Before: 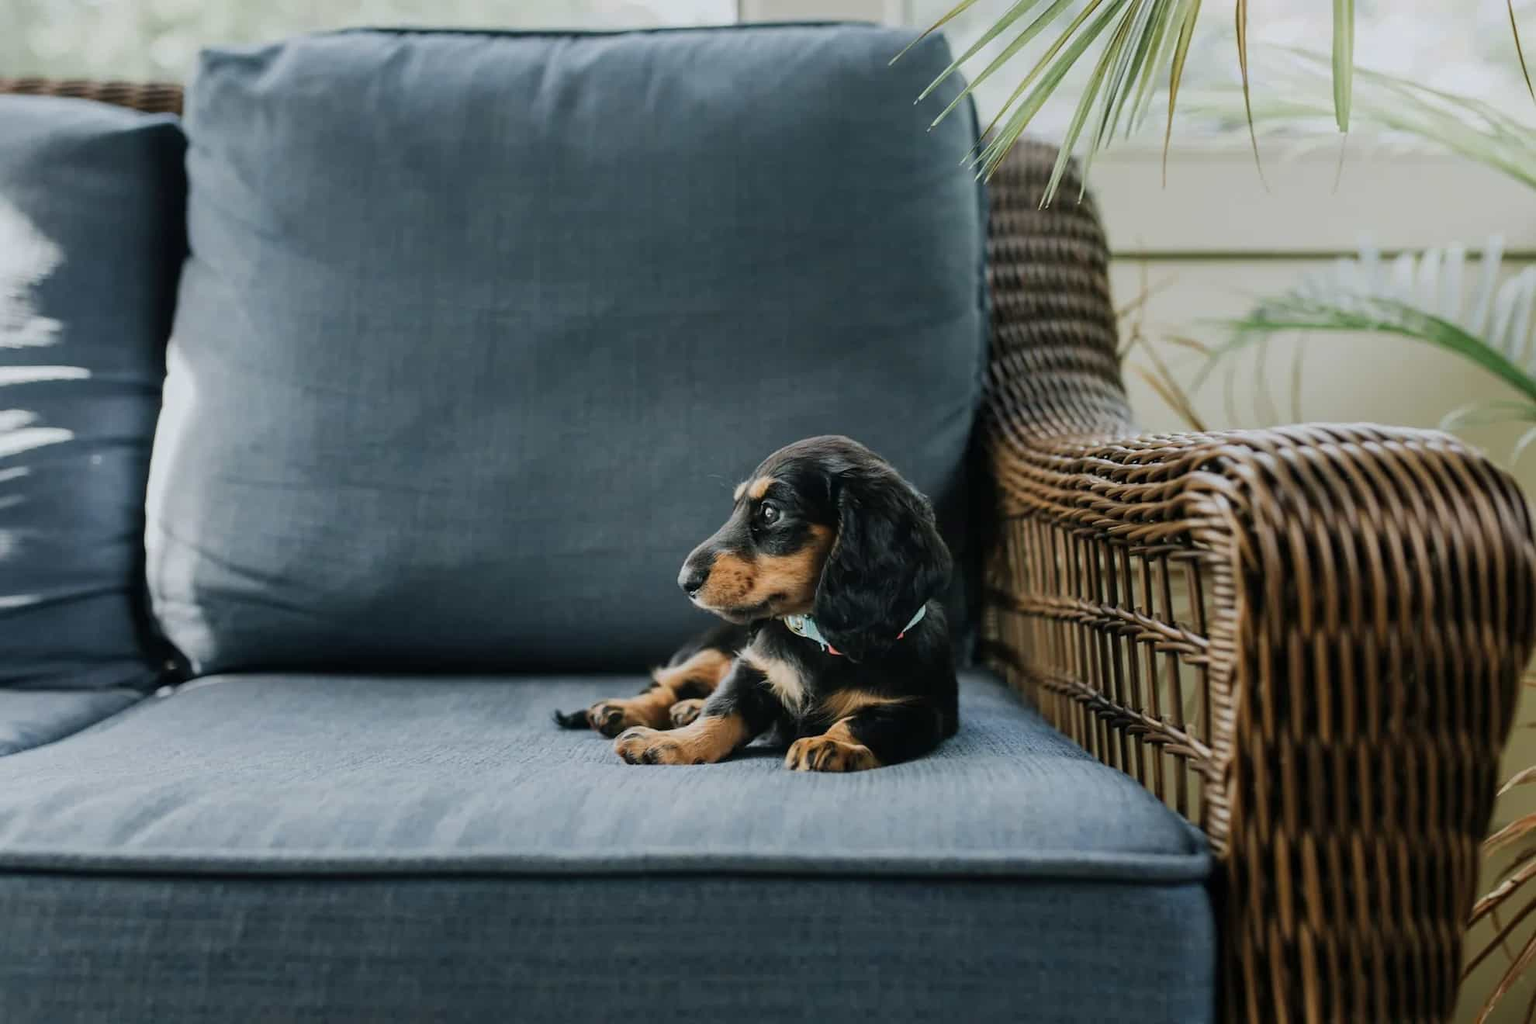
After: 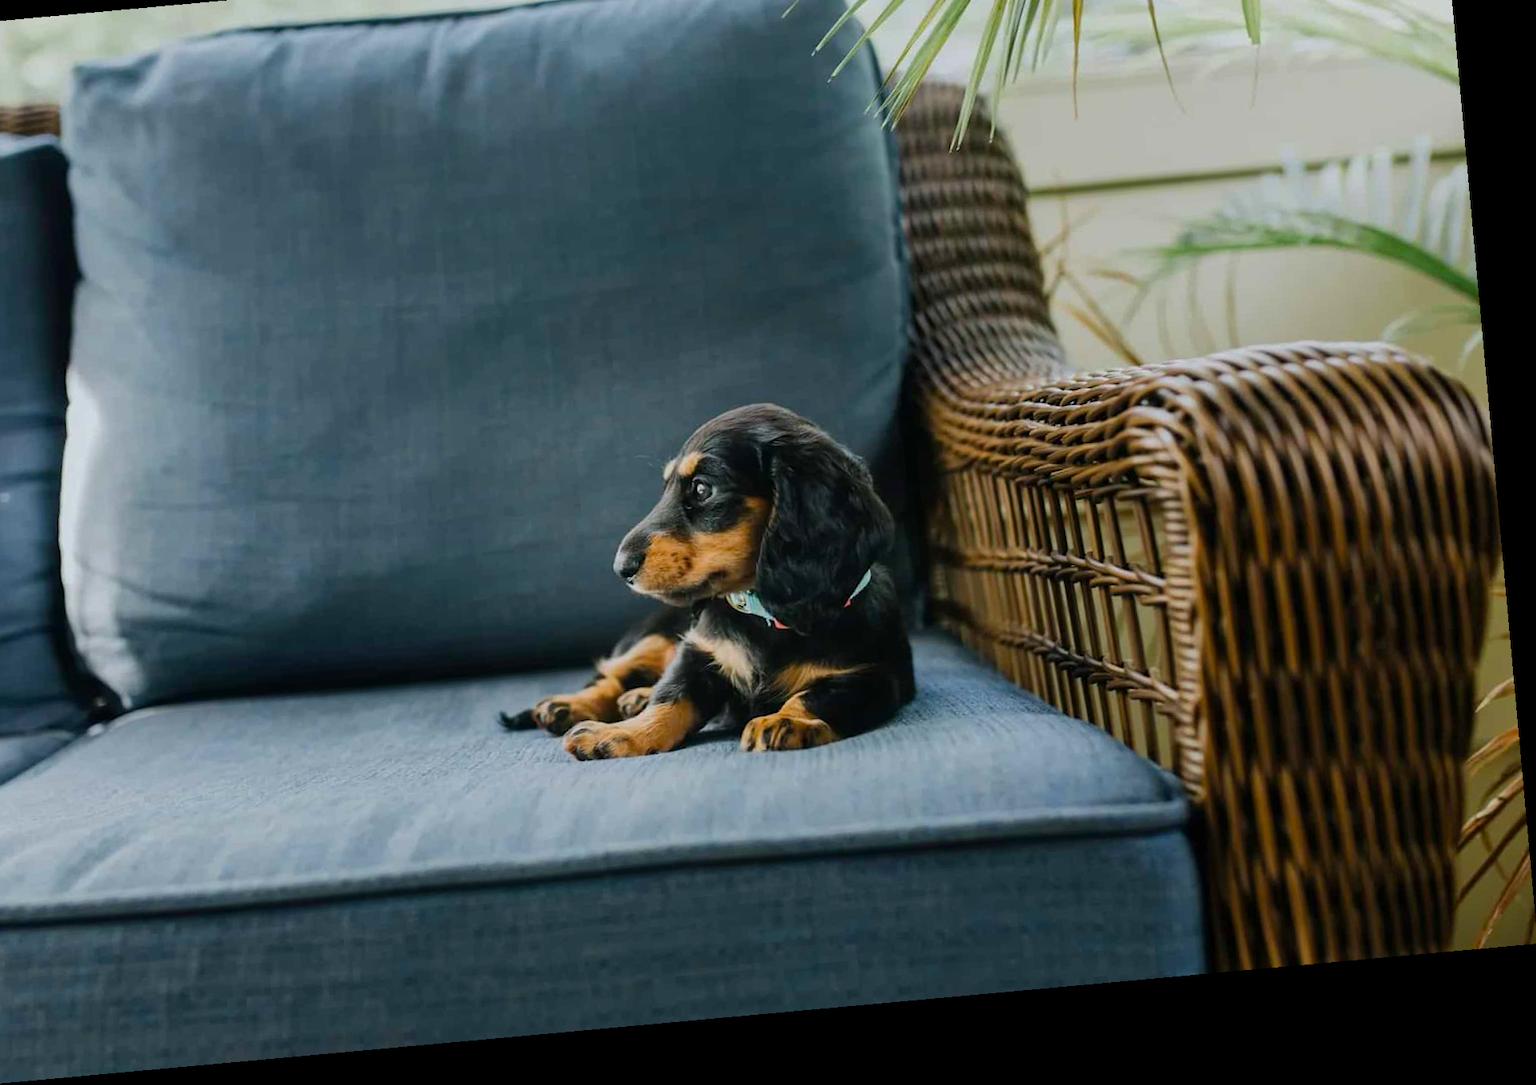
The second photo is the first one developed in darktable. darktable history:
color balance rgb: linear chroma grading › global chroma 33.4%
crop and rotate: left 8.262%, top 9.226%
rotate and perspective: rotation -5.2°, automatic cropping off
